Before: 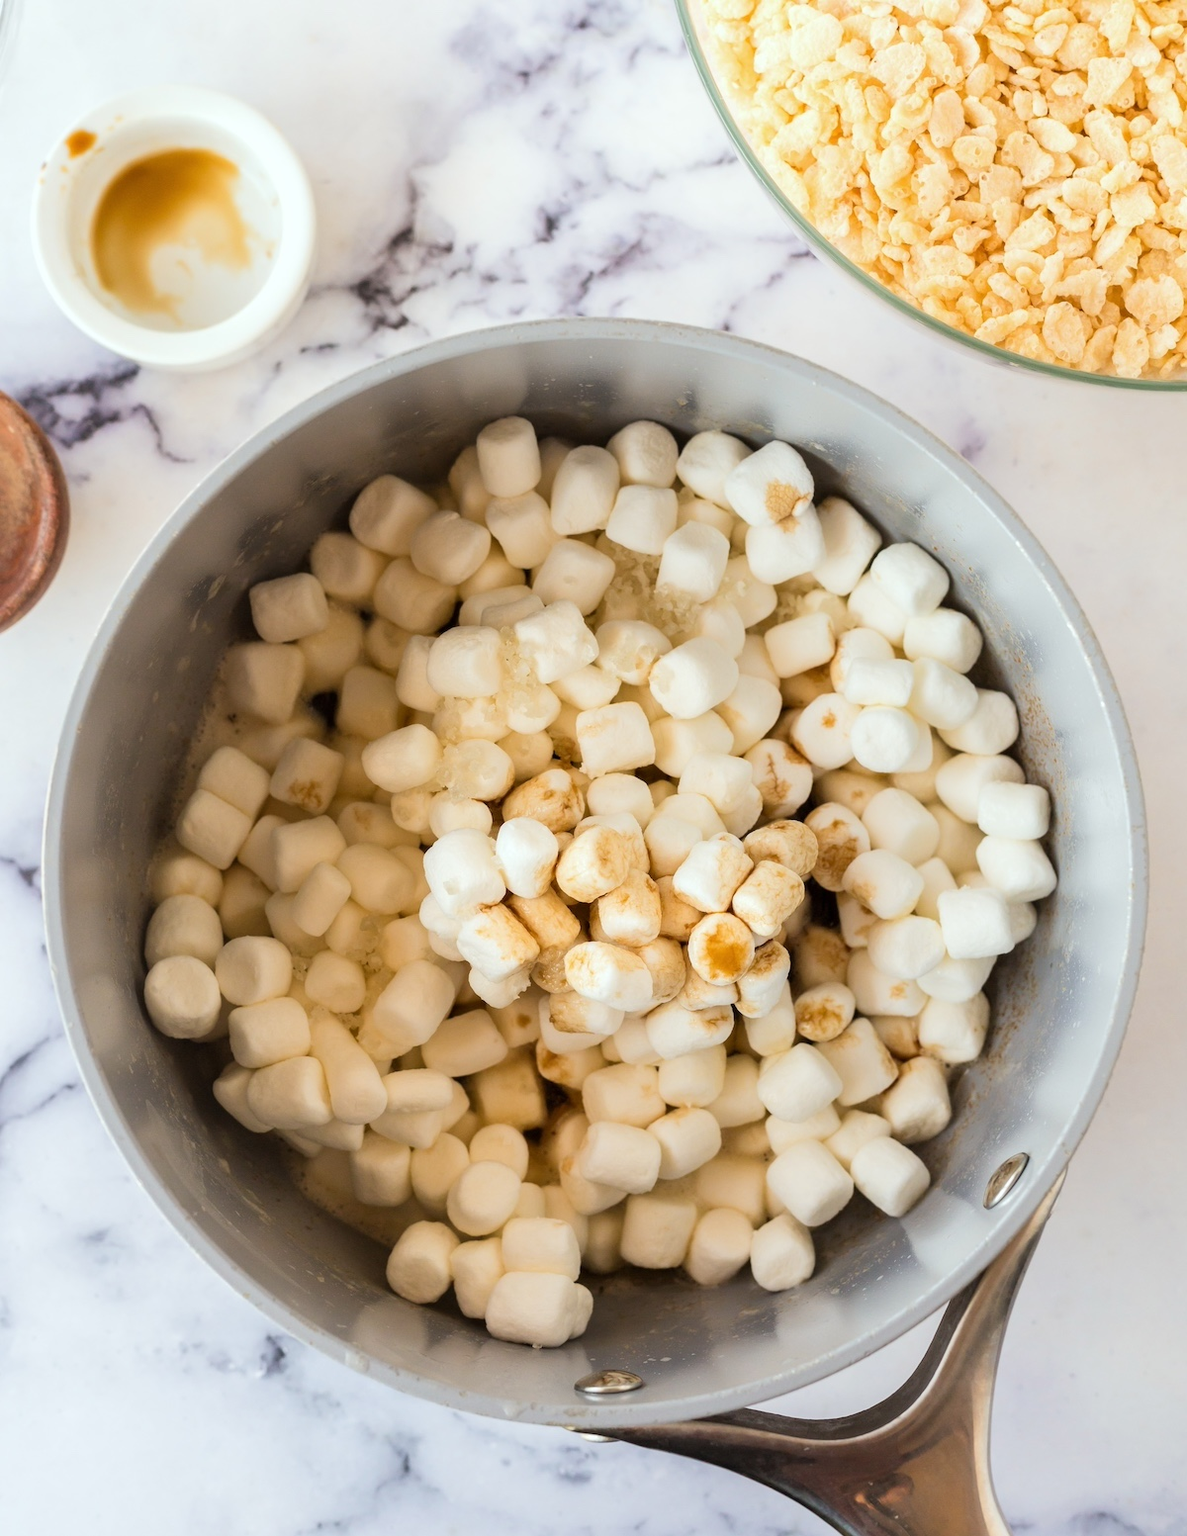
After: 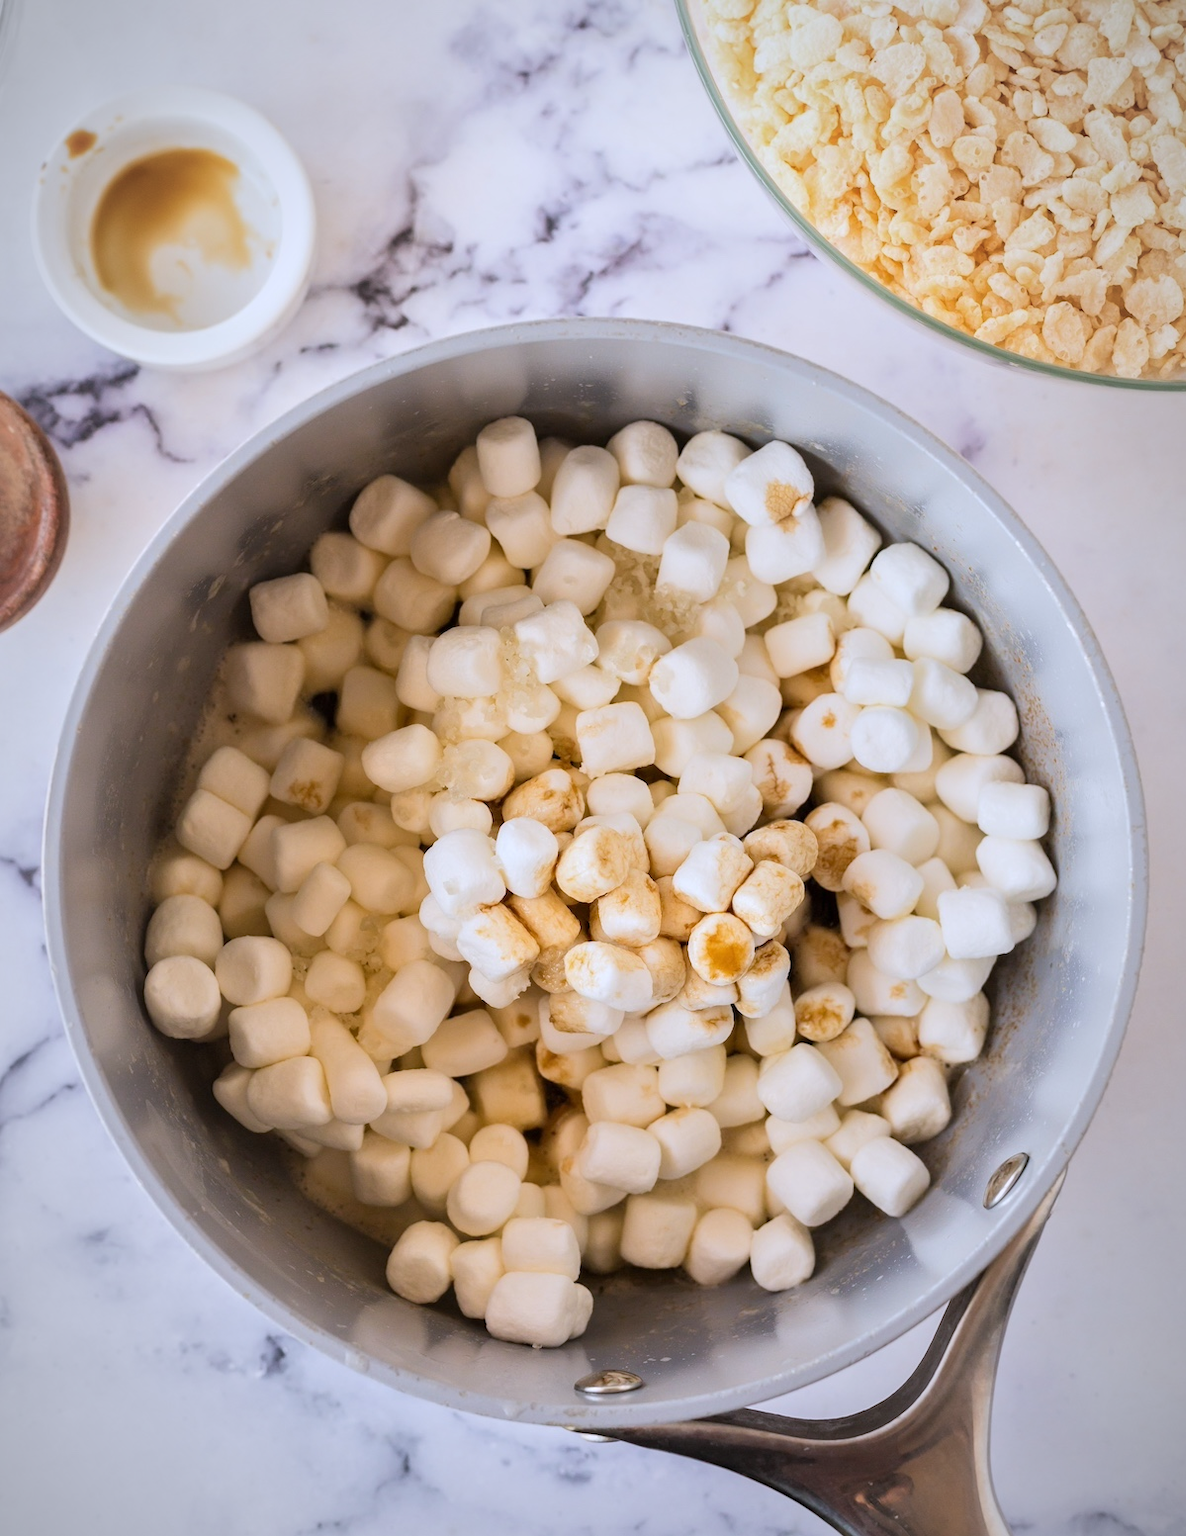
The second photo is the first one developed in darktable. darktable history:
tone equalizer: -8 EV -0.002 EV, -7 EV 0.005 EV, -6 EV -0.009 EV, -5 EV 0.011 EV, -4 EV -0.012 EV, -3 EV 0.007 EV, -2 EV -0.062 EV, -1 EV -0.293 EV, +0 EV -0.582 EV, smoothing diameter 2%, edges refinement/feathering 20, mask exposure compensation -1.57 EV, filter diffusion 5
white balance: red 1.004, blue 1.096
vignetting: fall-off radius 70%, automatic ratio true
